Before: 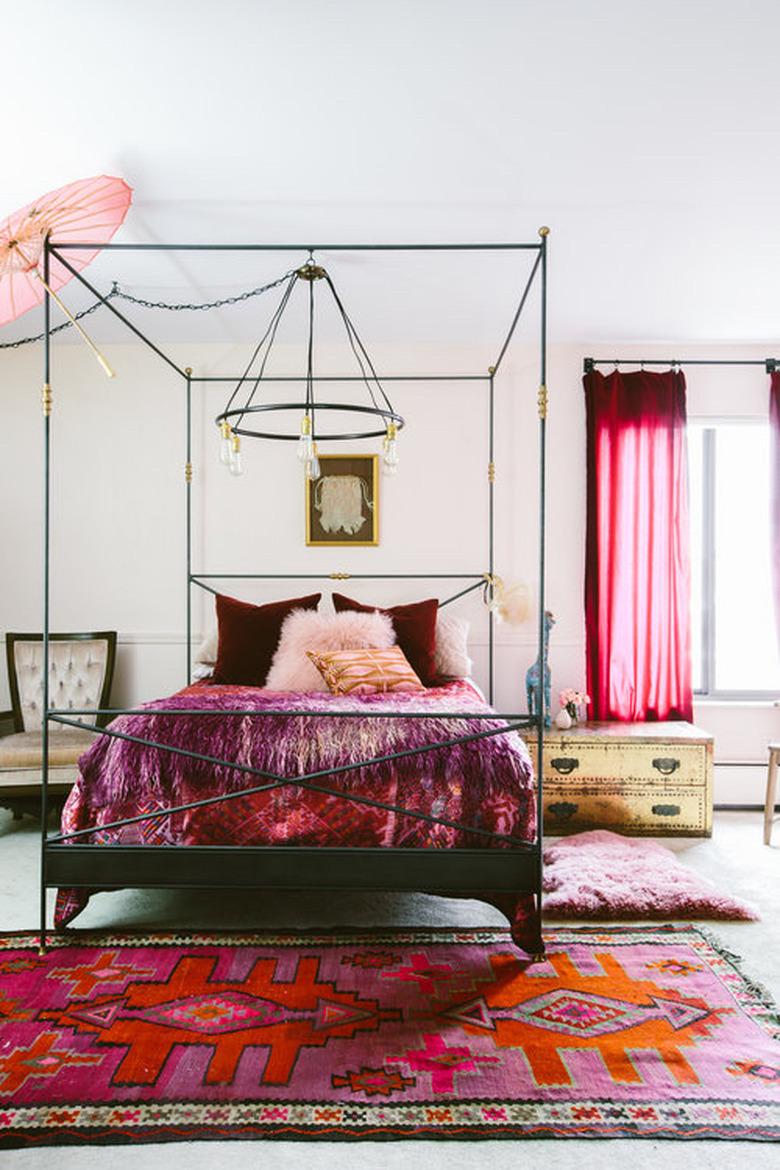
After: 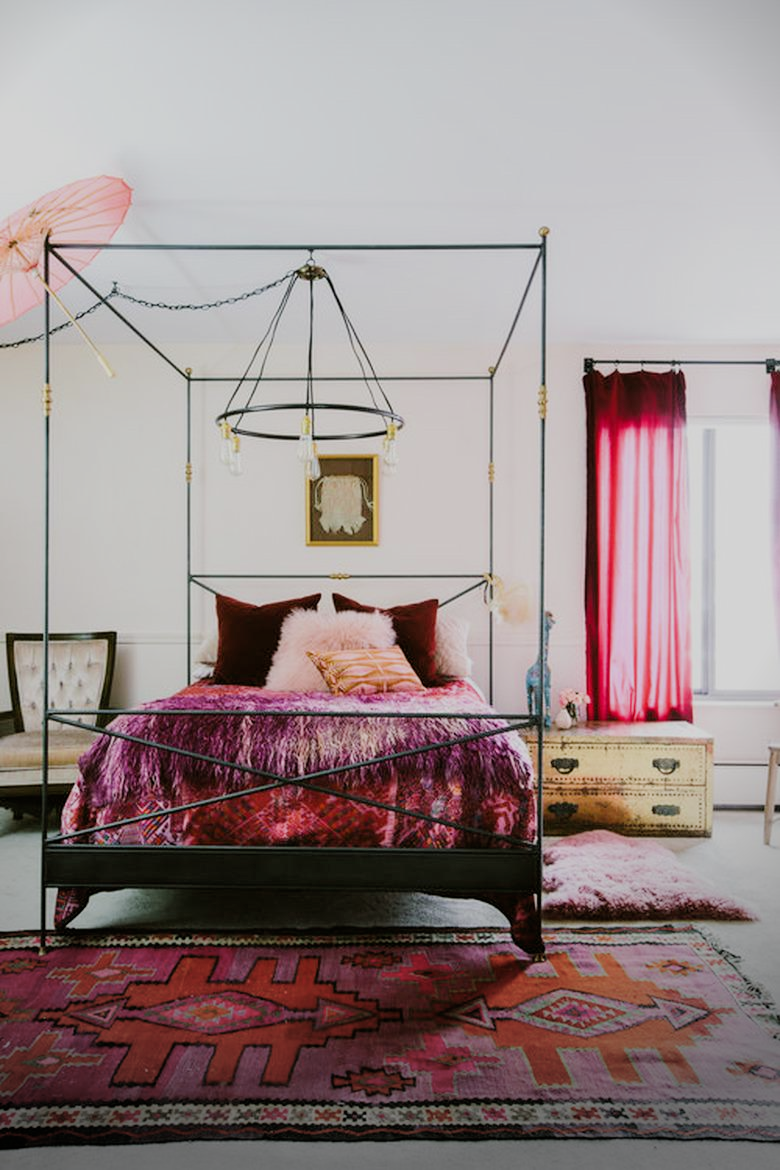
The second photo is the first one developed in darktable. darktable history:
filmic rgb: black relative exposure -7.65 EV, white relative exposure 4.56 EV, hardness 3.61
vignetting: brightness -0.71, saturation -0.482, center (-0.07, -0.308), unbound false
